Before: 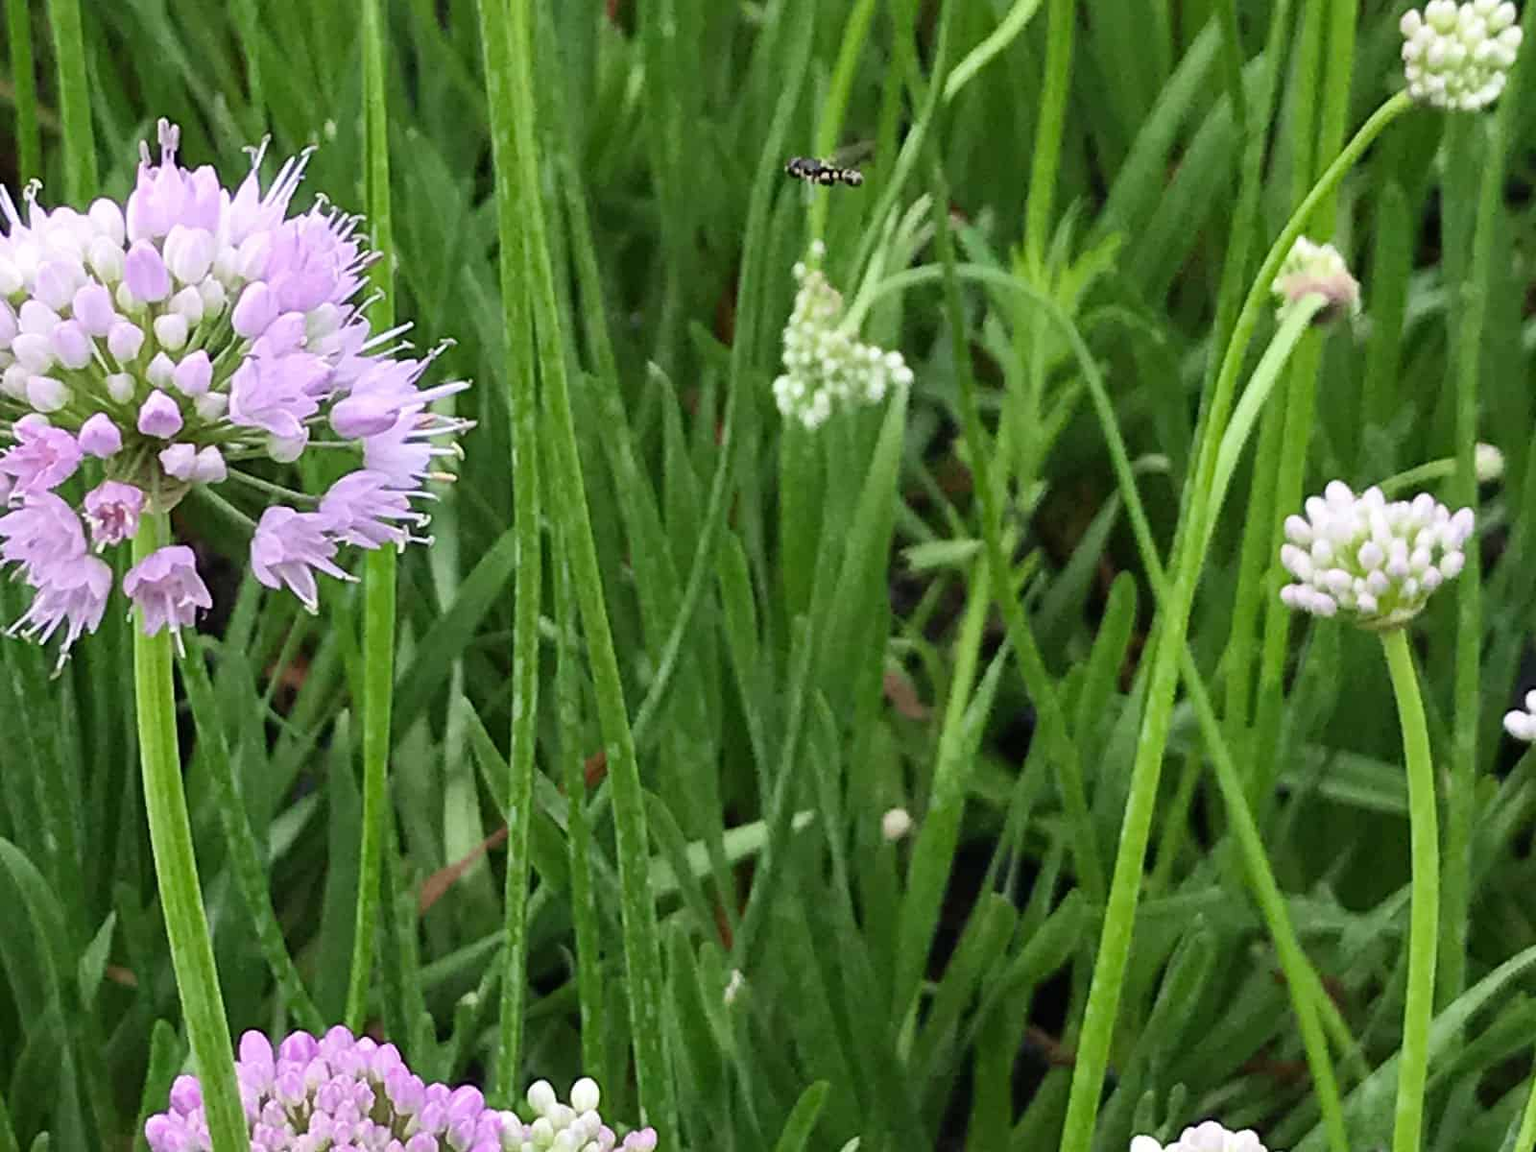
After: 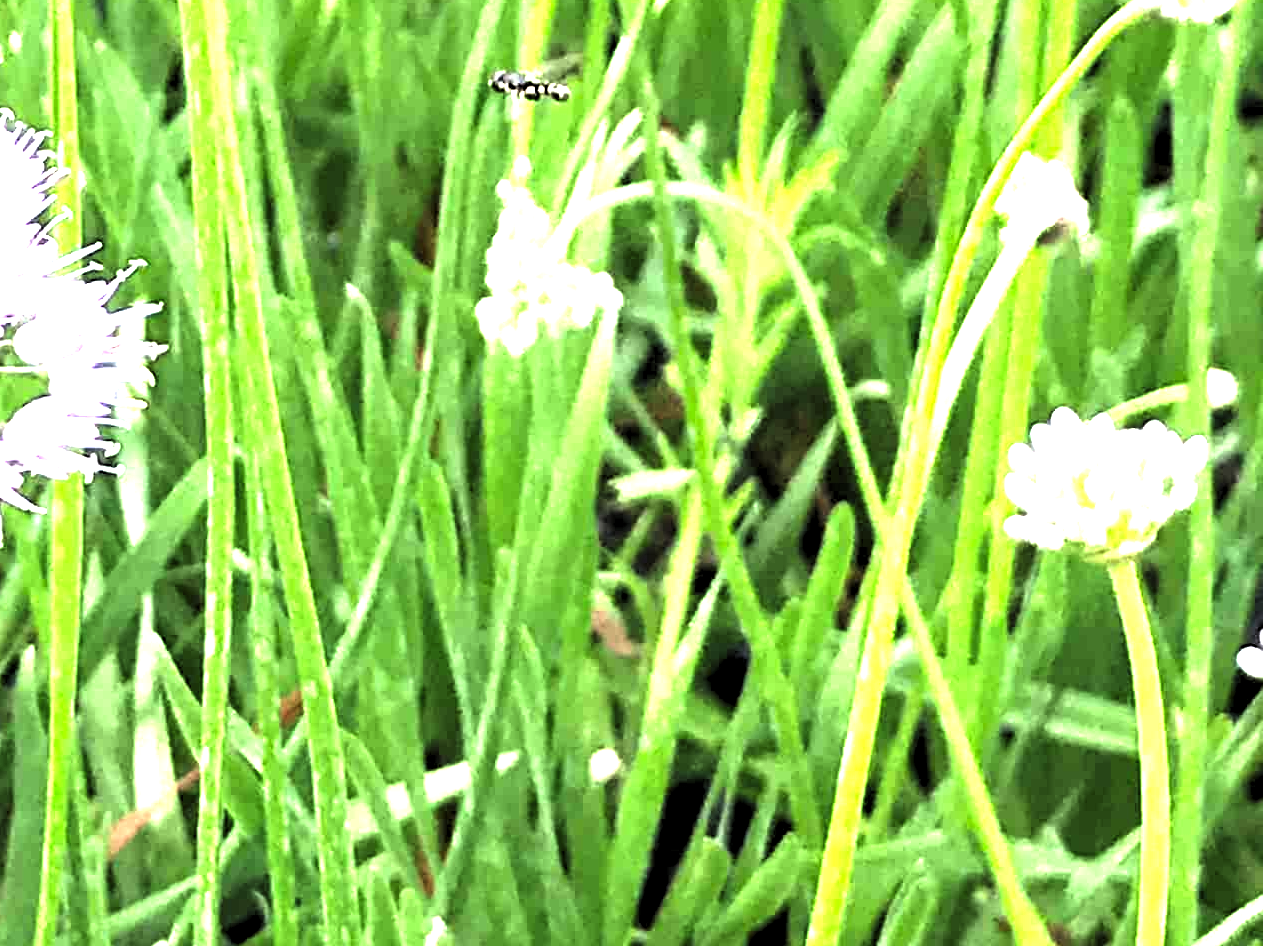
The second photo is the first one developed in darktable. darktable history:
exposure: exposure 2.06 EV, compensate highlight preservation false
levels: levels [0.182, 0.542, 0.902]
crop and rotate: left 20.586%, top 7.803%, right 0.438%, bottom 13.352%
